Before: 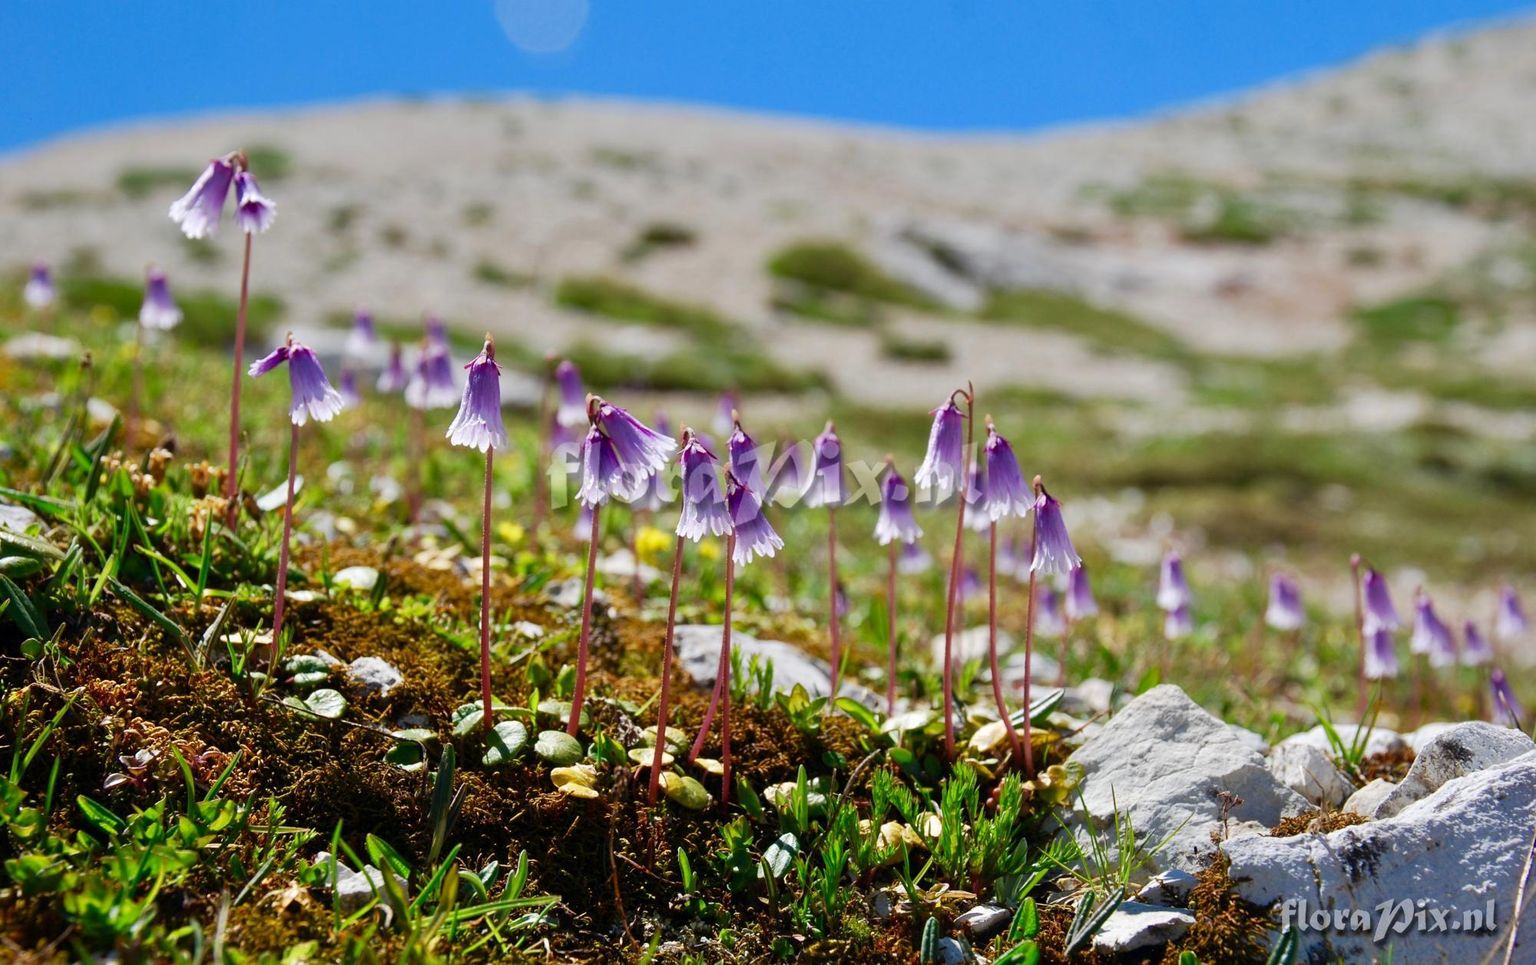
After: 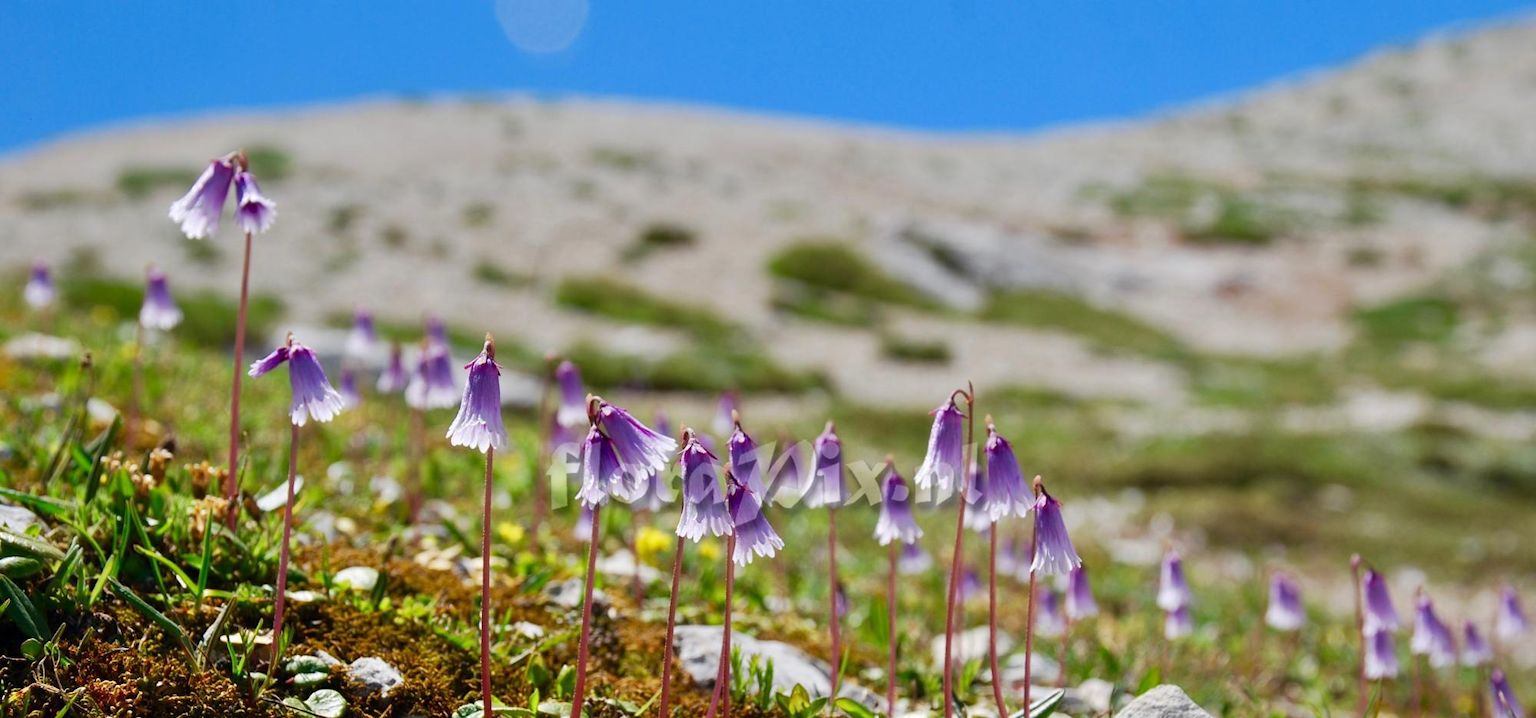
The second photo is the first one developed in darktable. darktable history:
crop: bottom 24.992%
